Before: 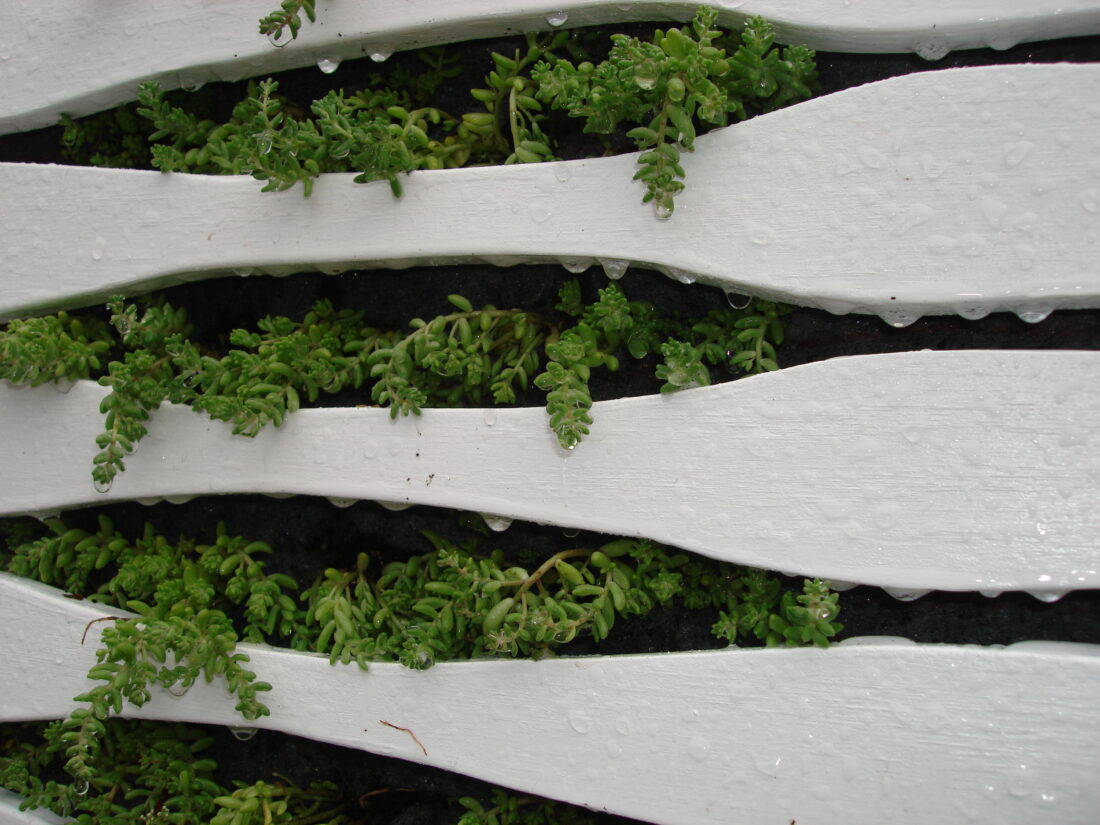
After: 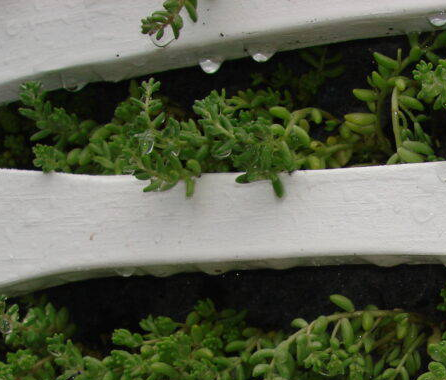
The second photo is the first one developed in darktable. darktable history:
crop and rotate: left 10.817%, top 0.085%, right 48.574%, bottom 53.754%
